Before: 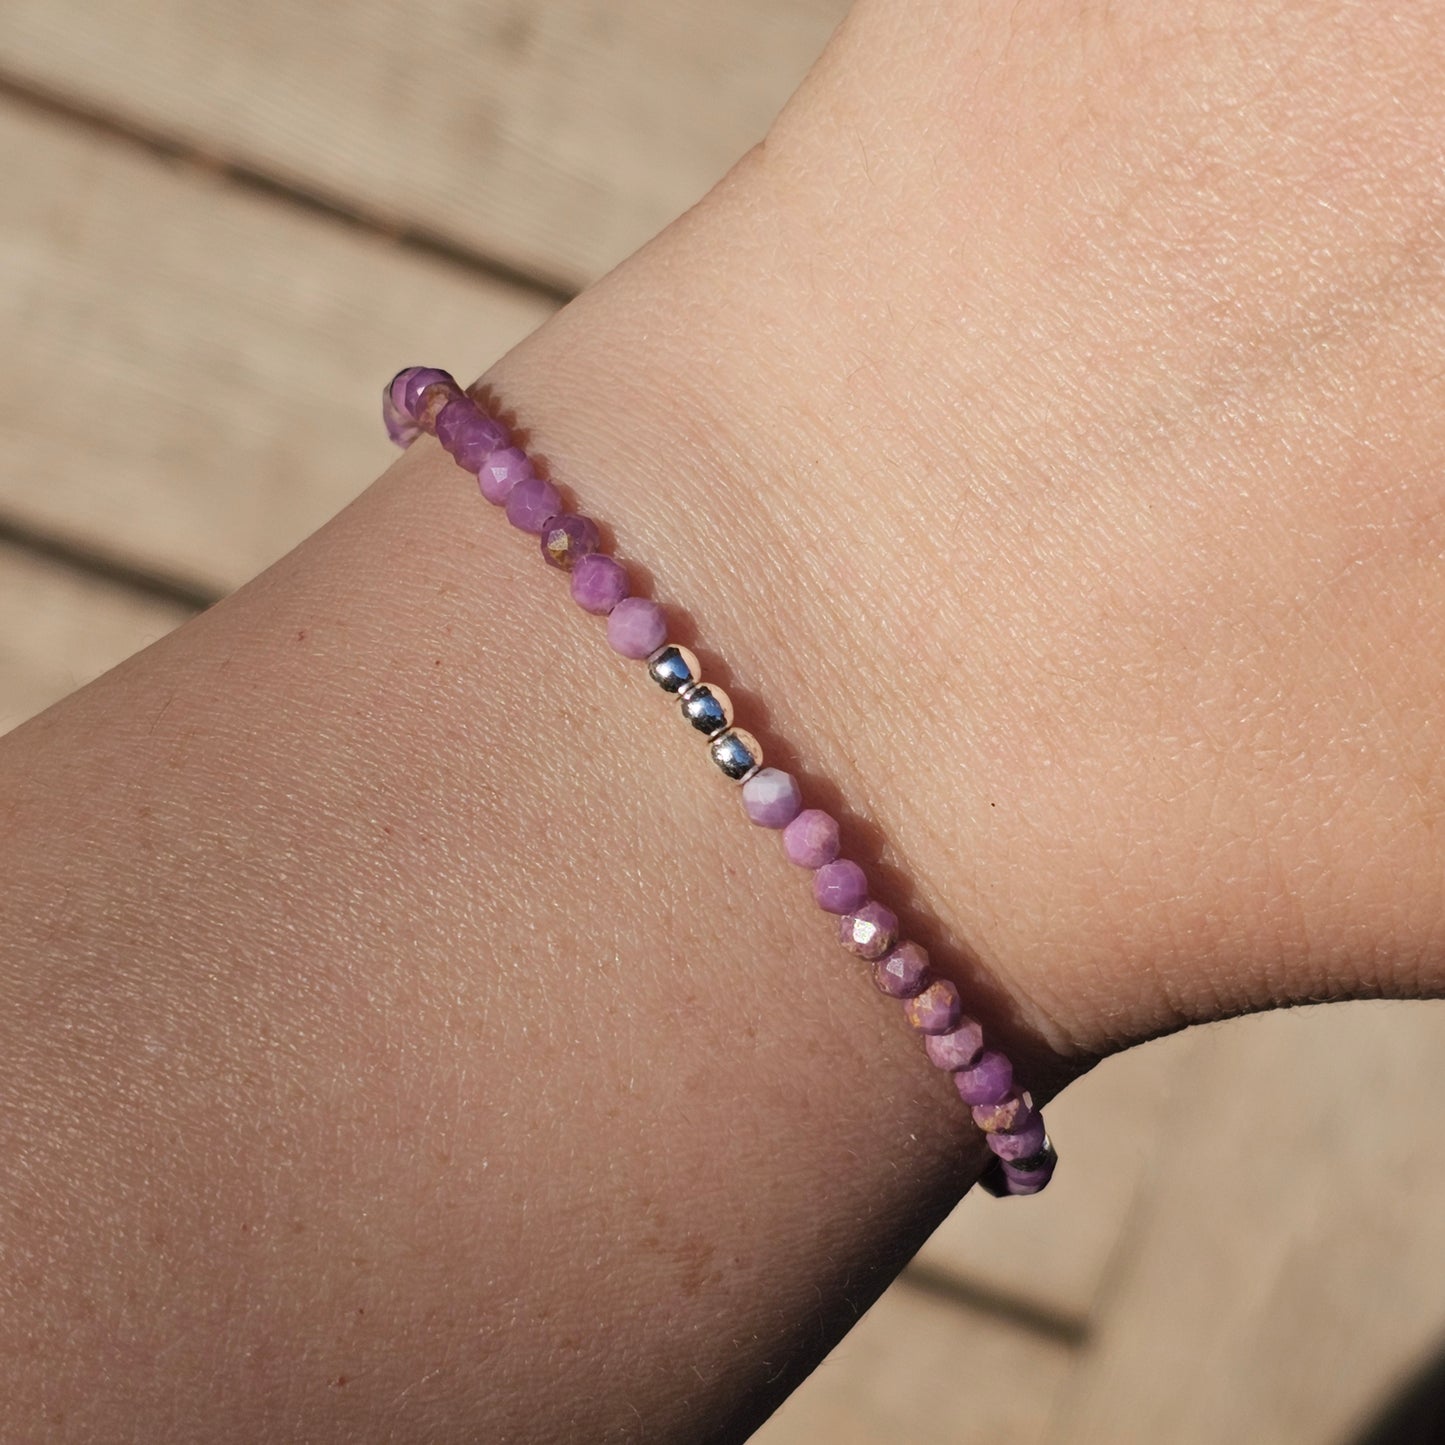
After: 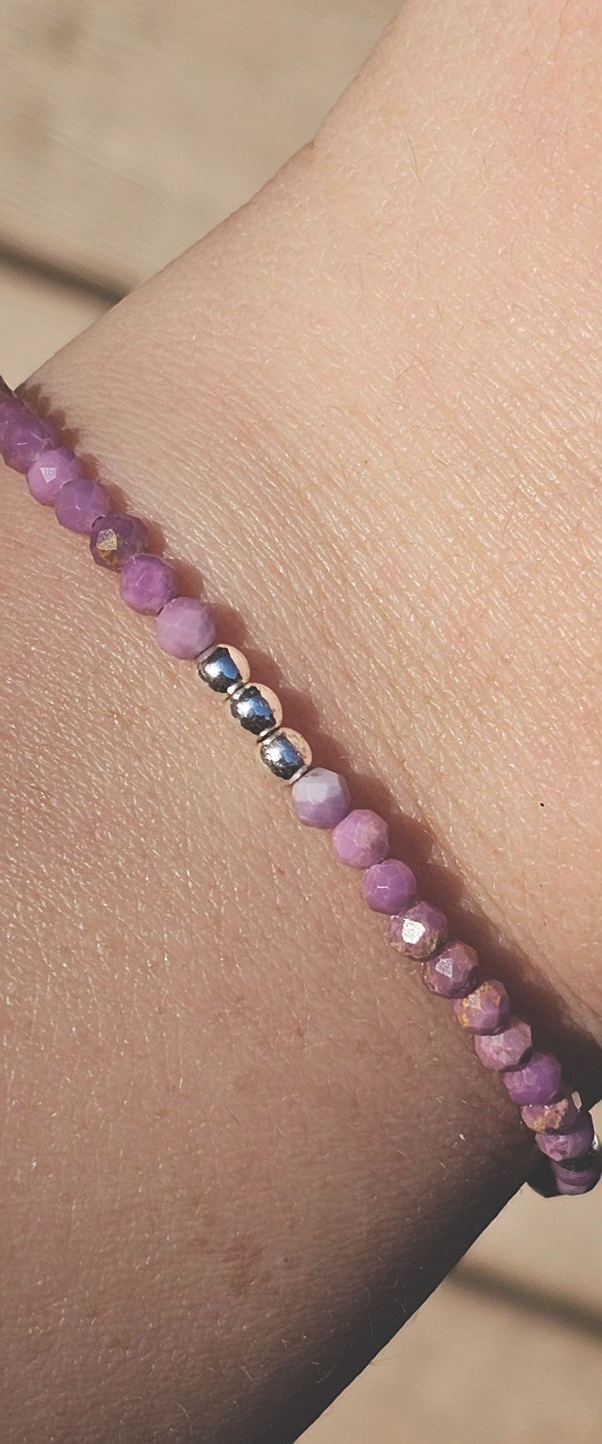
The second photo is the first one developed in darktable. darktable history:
sharpen: on, module defaults
crop: left 31.229%, right 27.105%
exposure: black level correction -0.03, compensate highlight preservation false
